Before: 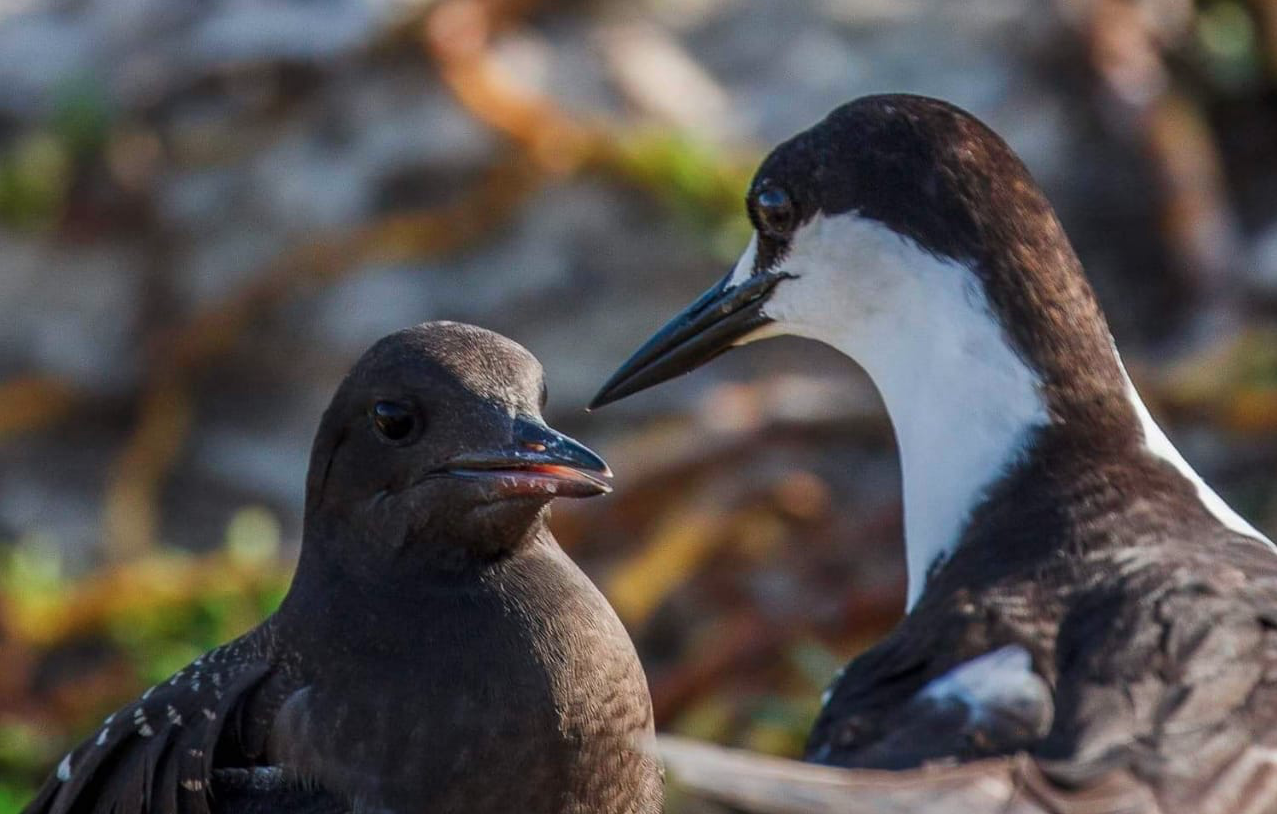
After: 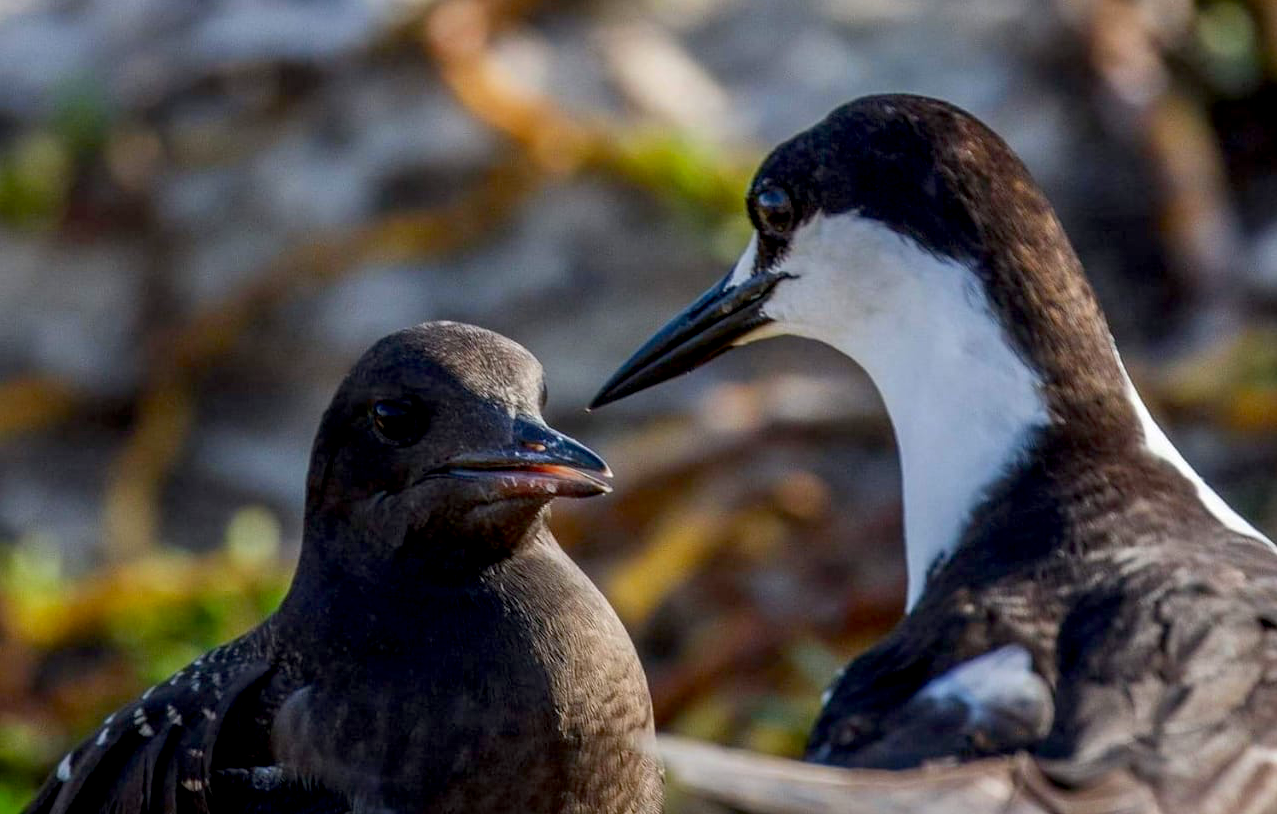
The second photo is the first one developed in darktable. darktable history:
exposure: black level correction 0.009, exposure 0.109 EV, compensate highlight preservation false
